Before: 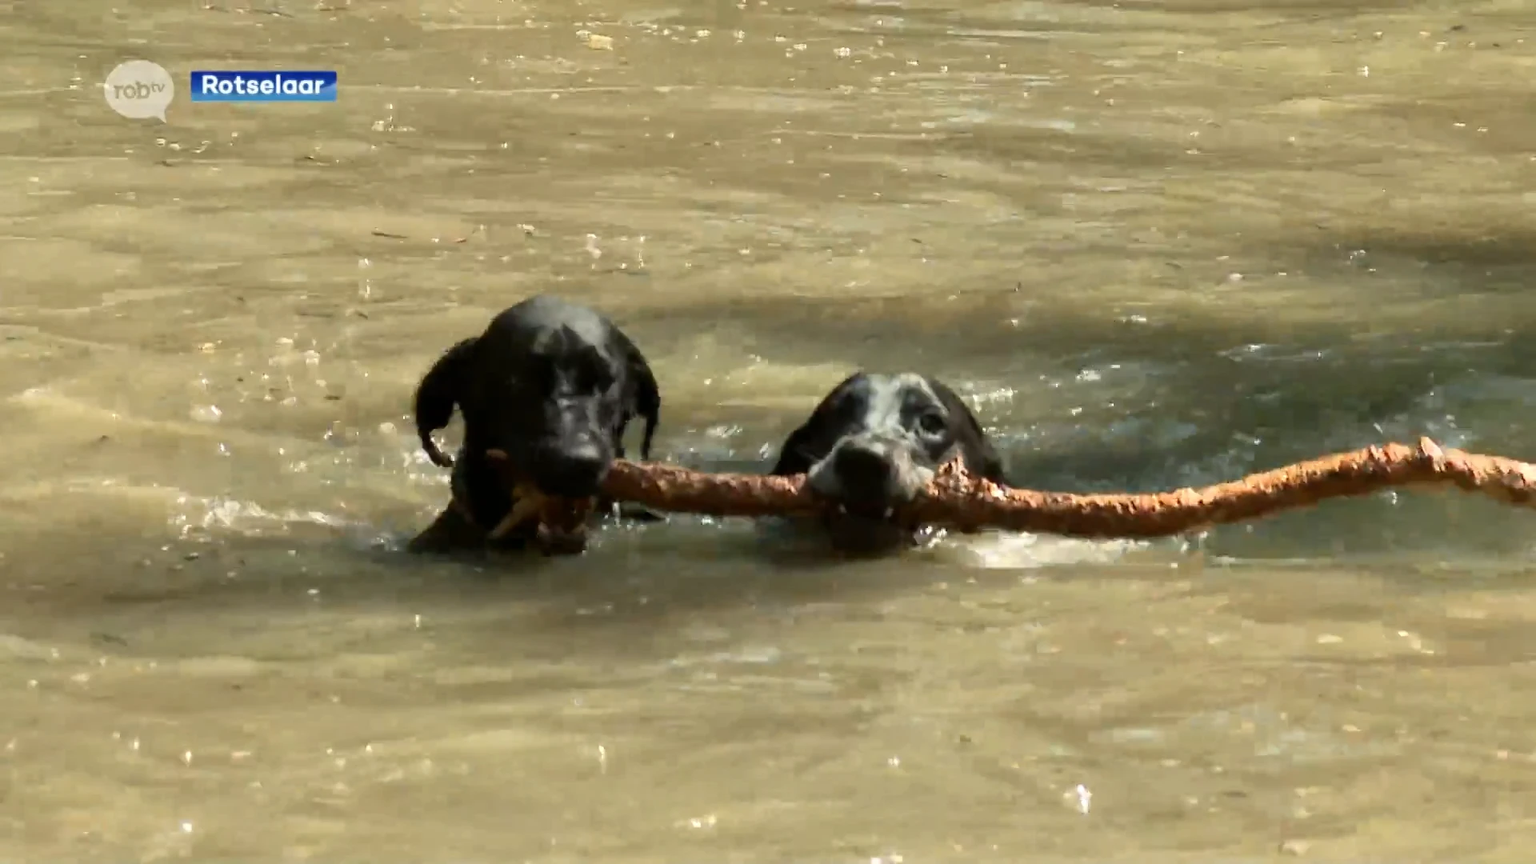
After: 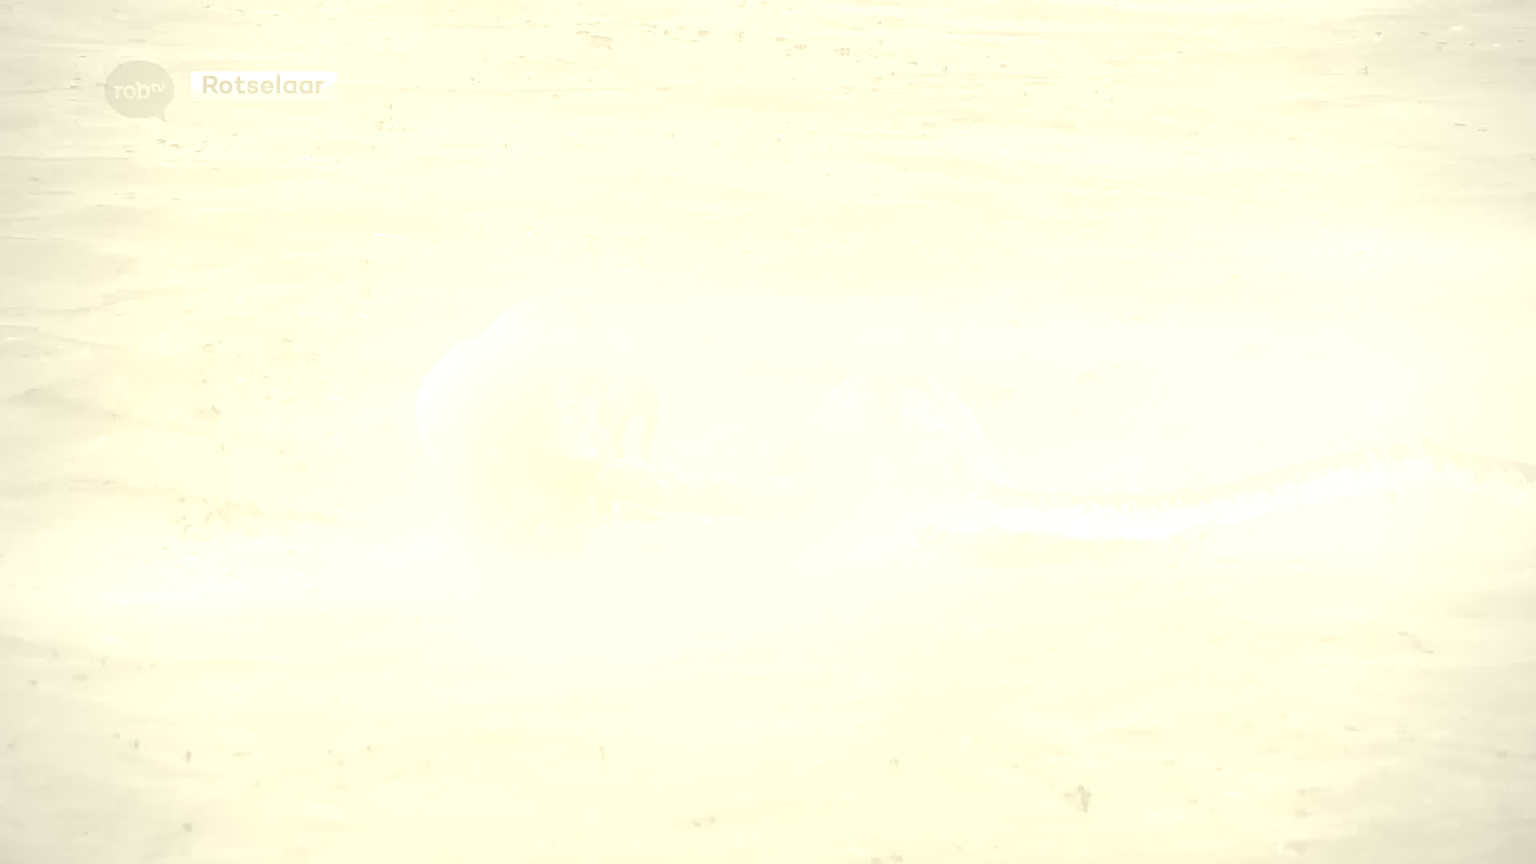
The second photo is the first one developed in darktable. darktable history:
contrast brightness saturation: contrast 0.15, brightness 0.05
vignetting: fall-off radius 60.92%
exposure: black level correction 0.001, exposure 2.607 EV, compensate exposure bias true, compensate highlight preservation false
colorize: hue 43.2°, saturation 40%, version 1
sharpen: on, module defaults
color balance: input saturation 100.43%, contrast fulcrum 14.22%, output saturation 70.41%
color balance rgb: shadows lift › hue 87.51°, highlights gain › chroma 1.35%, highlights gain › hue 55.1°, global offset › chroma 0.13%, global offset › hue 253.66°, perceptual saturation grading › global saturation 16.38%
bloom: size 40%
